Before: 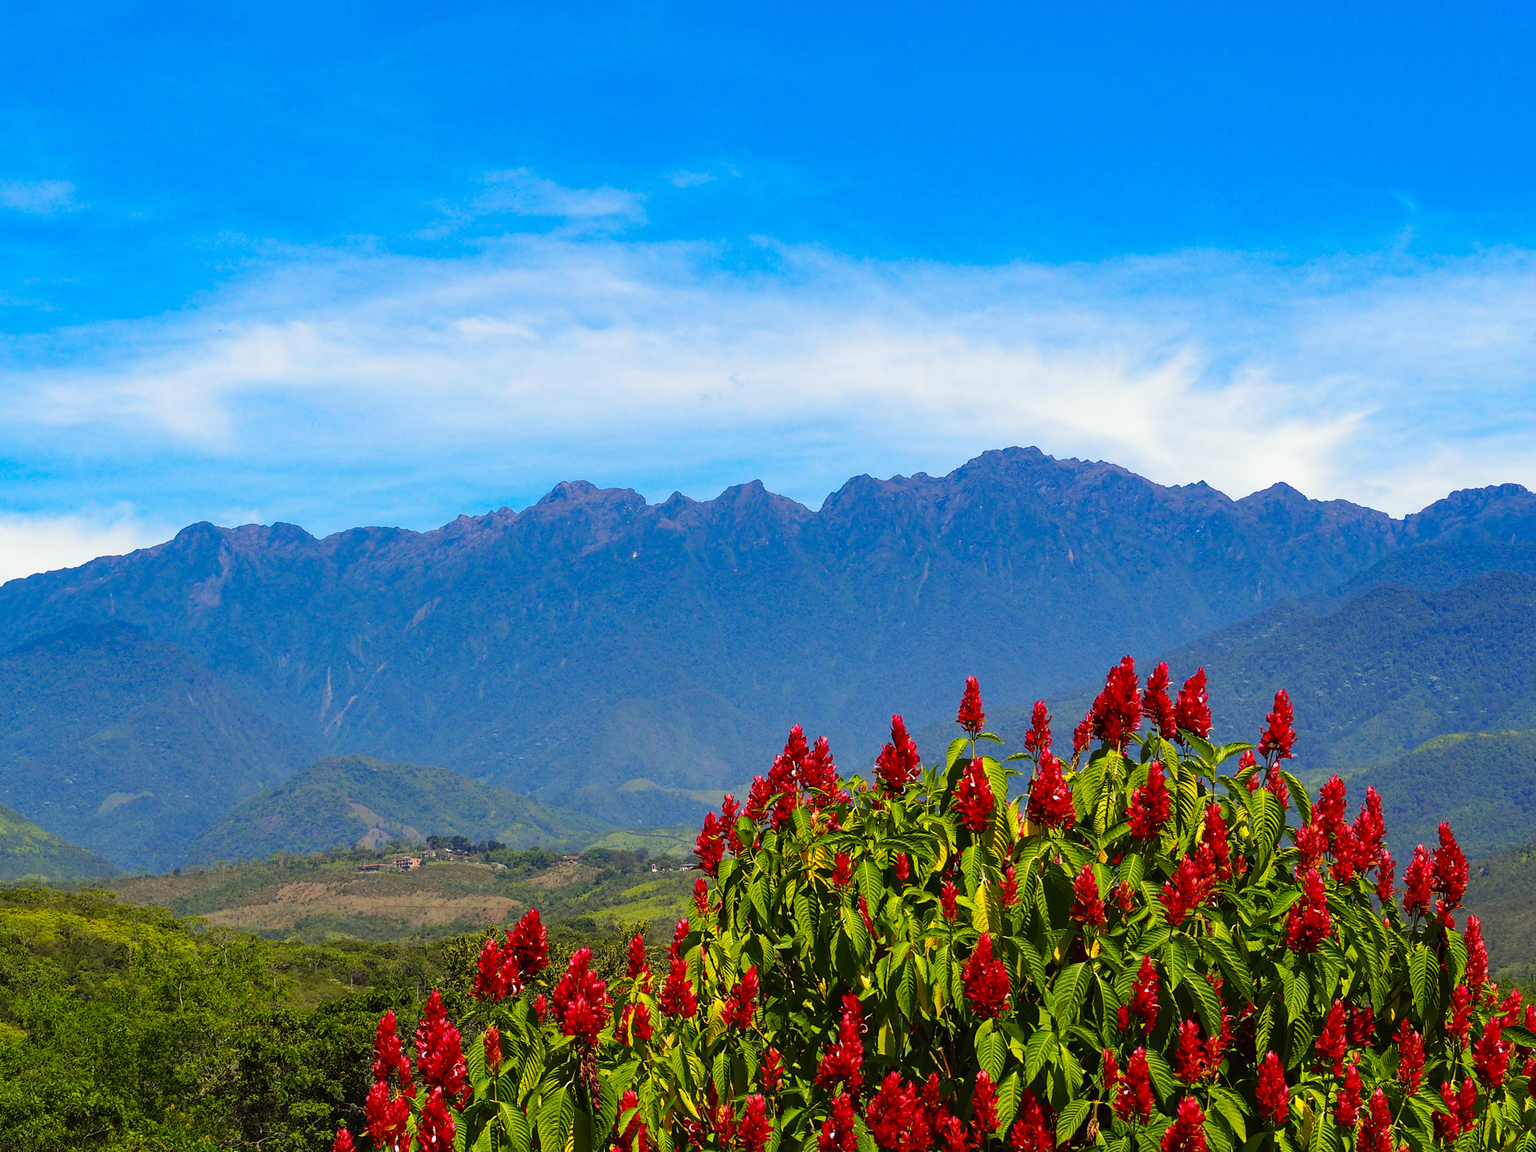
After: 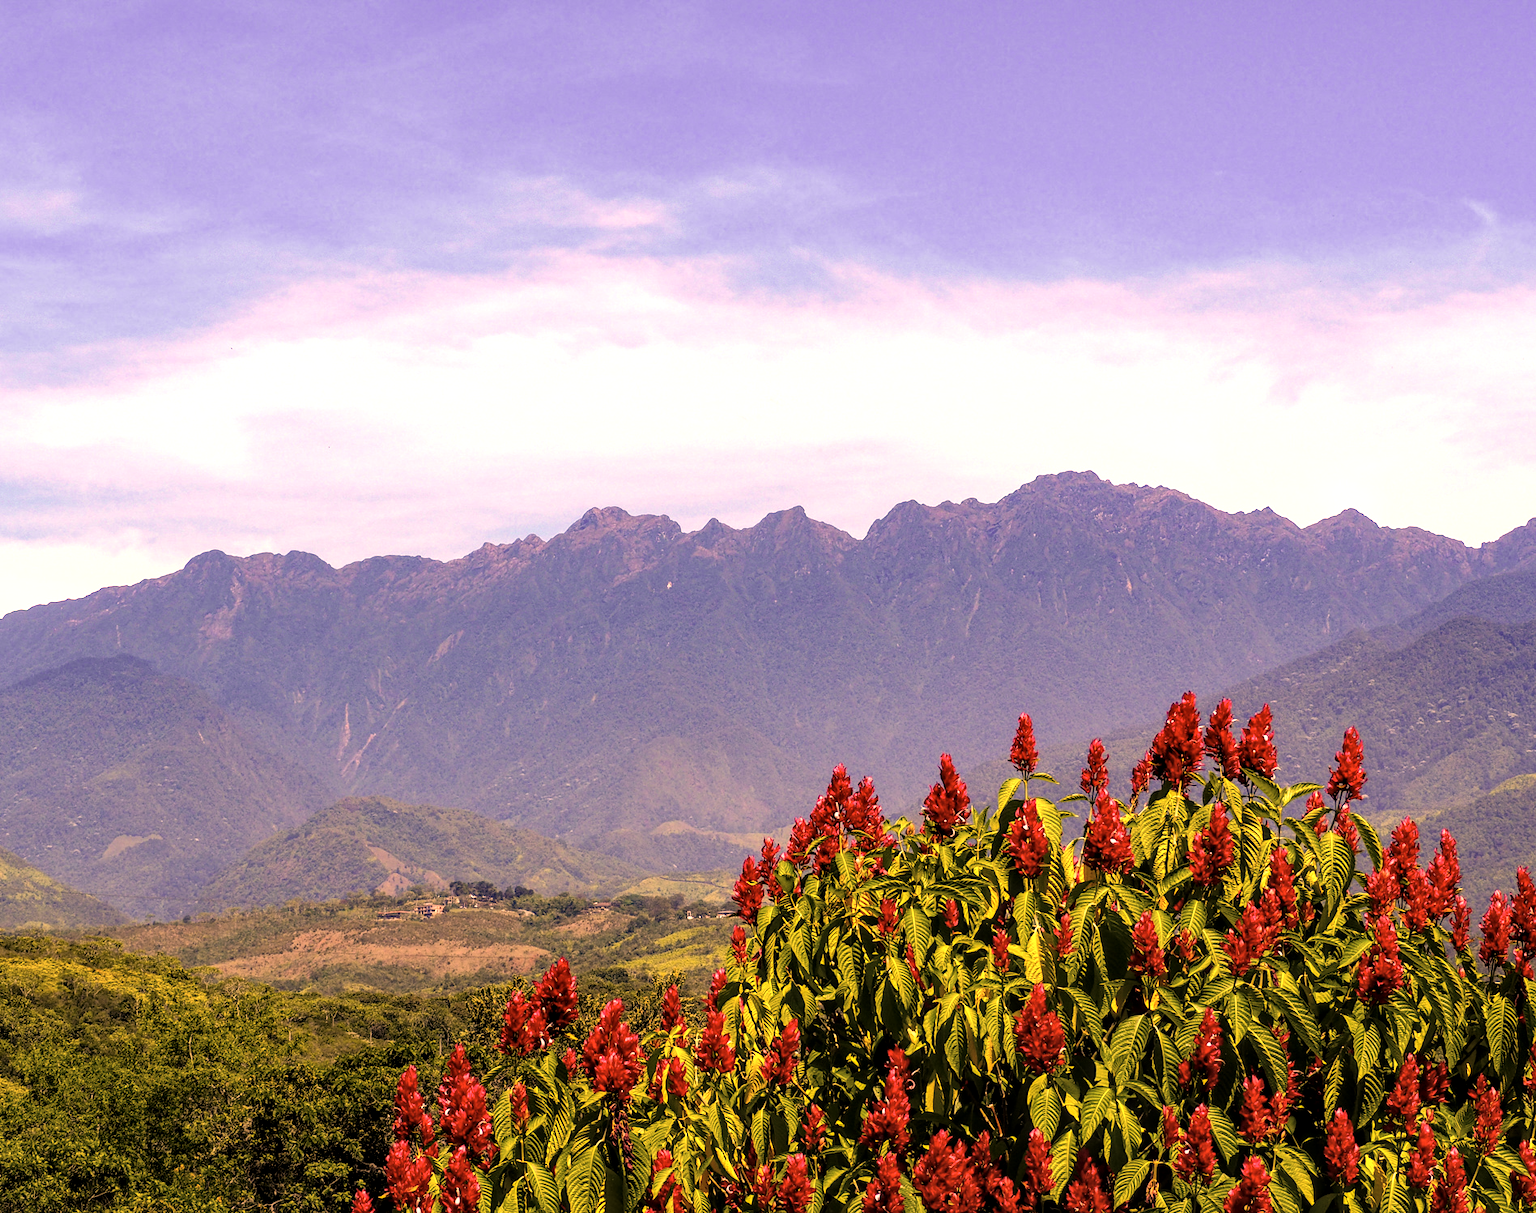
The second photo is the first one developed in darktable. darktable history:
local contrast: detail 130%
crop and rotate: left 0%, right 5.115%
color correction: highlights a* 39.24, highlights b* 39.6, saturation 0.692
tone equalizer: -8 EV -0.727 EV, -7 EV -0.721 EV, -6 EV -0.598 EV, -5 EV -0.366 EV, -3 EV 0.387 EV, -2 EV 0.6 EV, -1 EV 0.675 EV, +0 EV 0.765 EV, mask exposure compensation -0.515 EV
